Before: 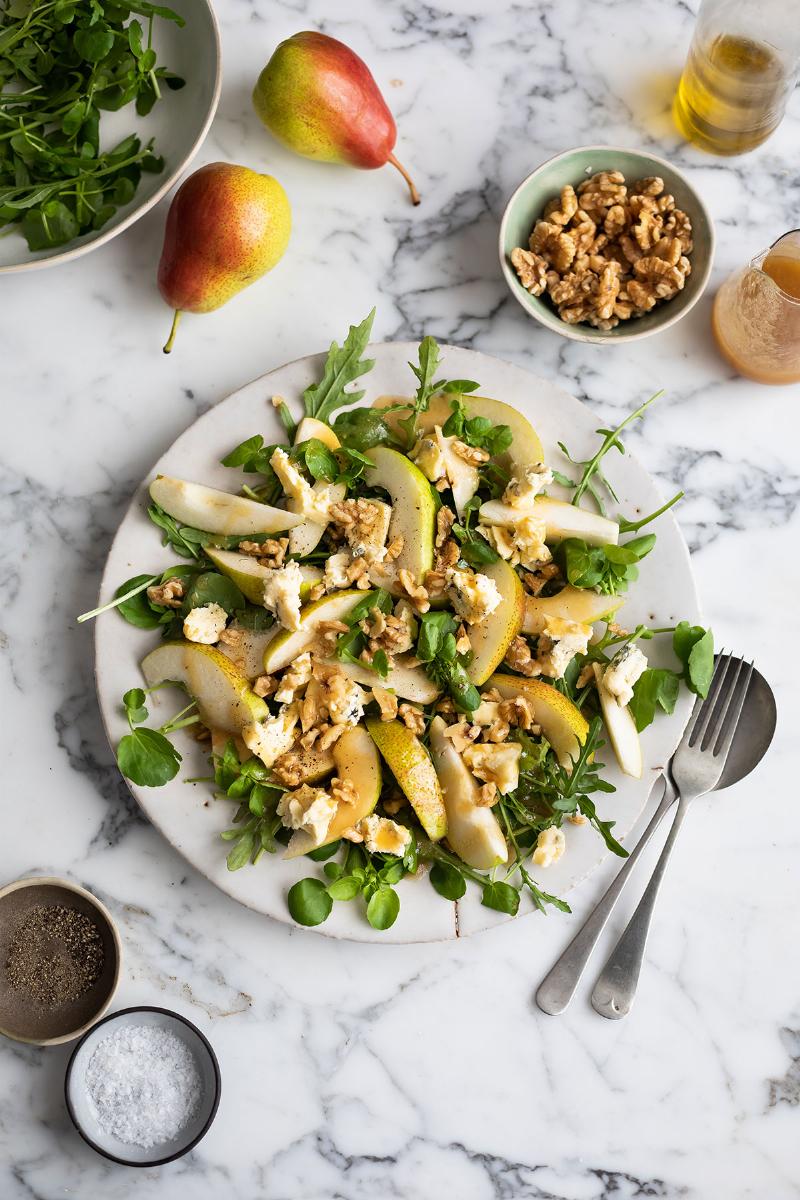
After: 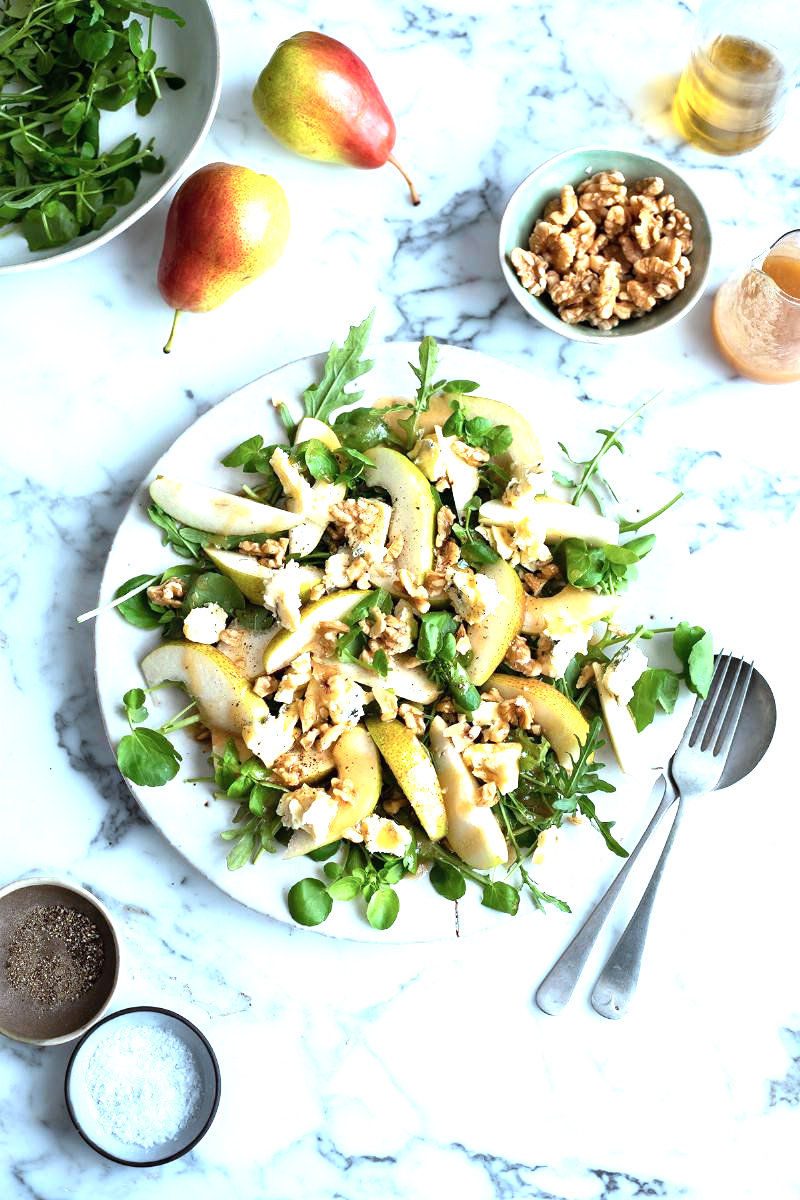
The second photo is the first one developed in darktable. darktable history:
levels: levels [0, 0.374, 0.749]
color correction: highlights a* -9.73, highlights b* -21.22
